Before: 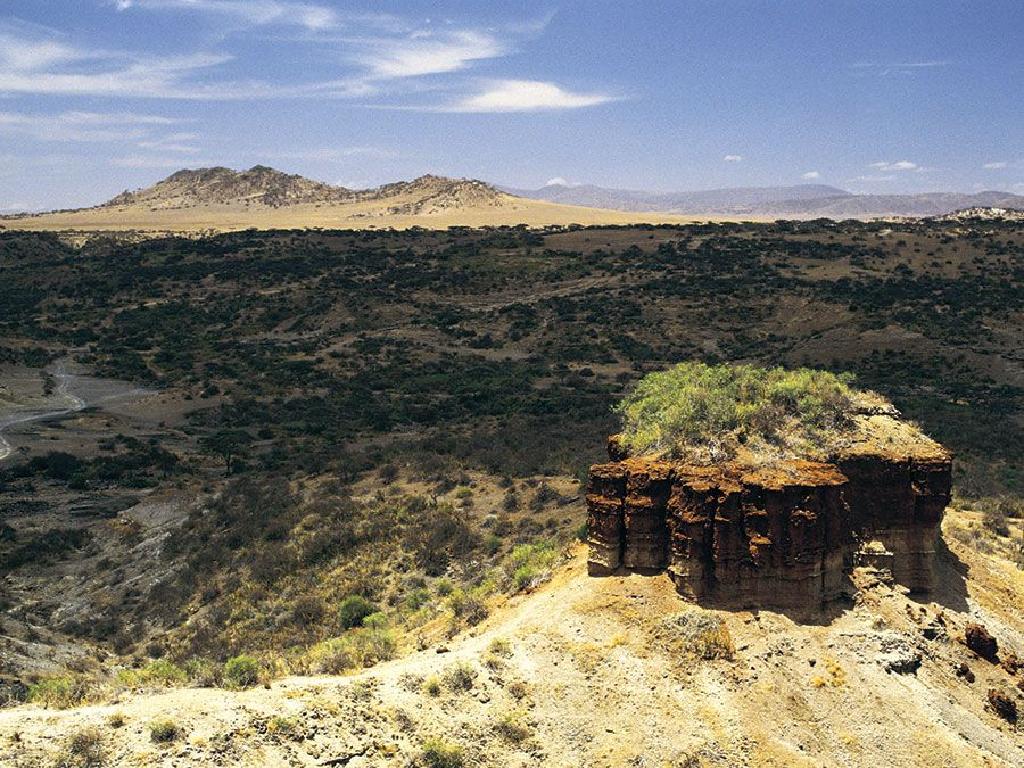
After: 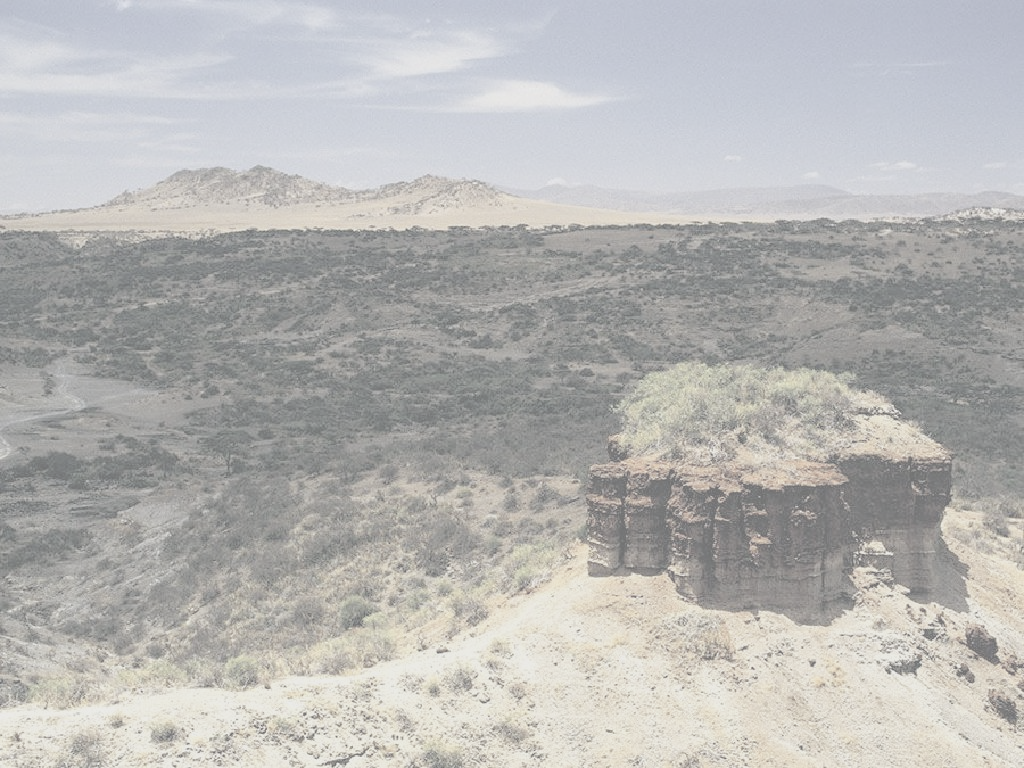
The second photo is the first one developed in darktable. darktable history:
contrast brightness saturation: contrast -0.322, brightness 0.732, saturation -0.783
